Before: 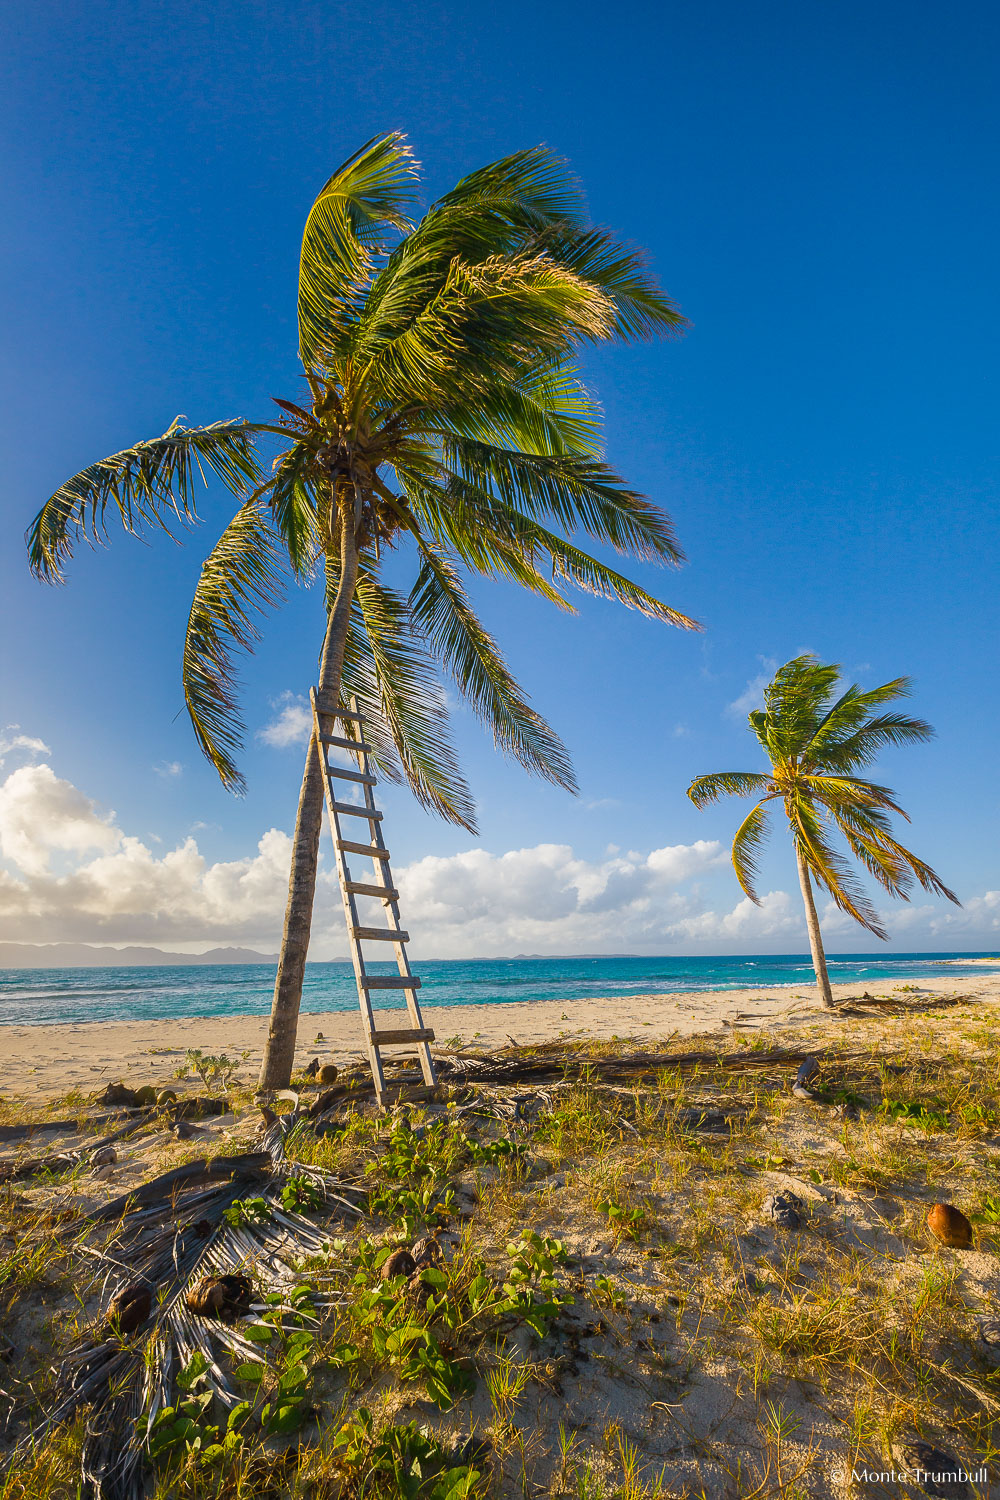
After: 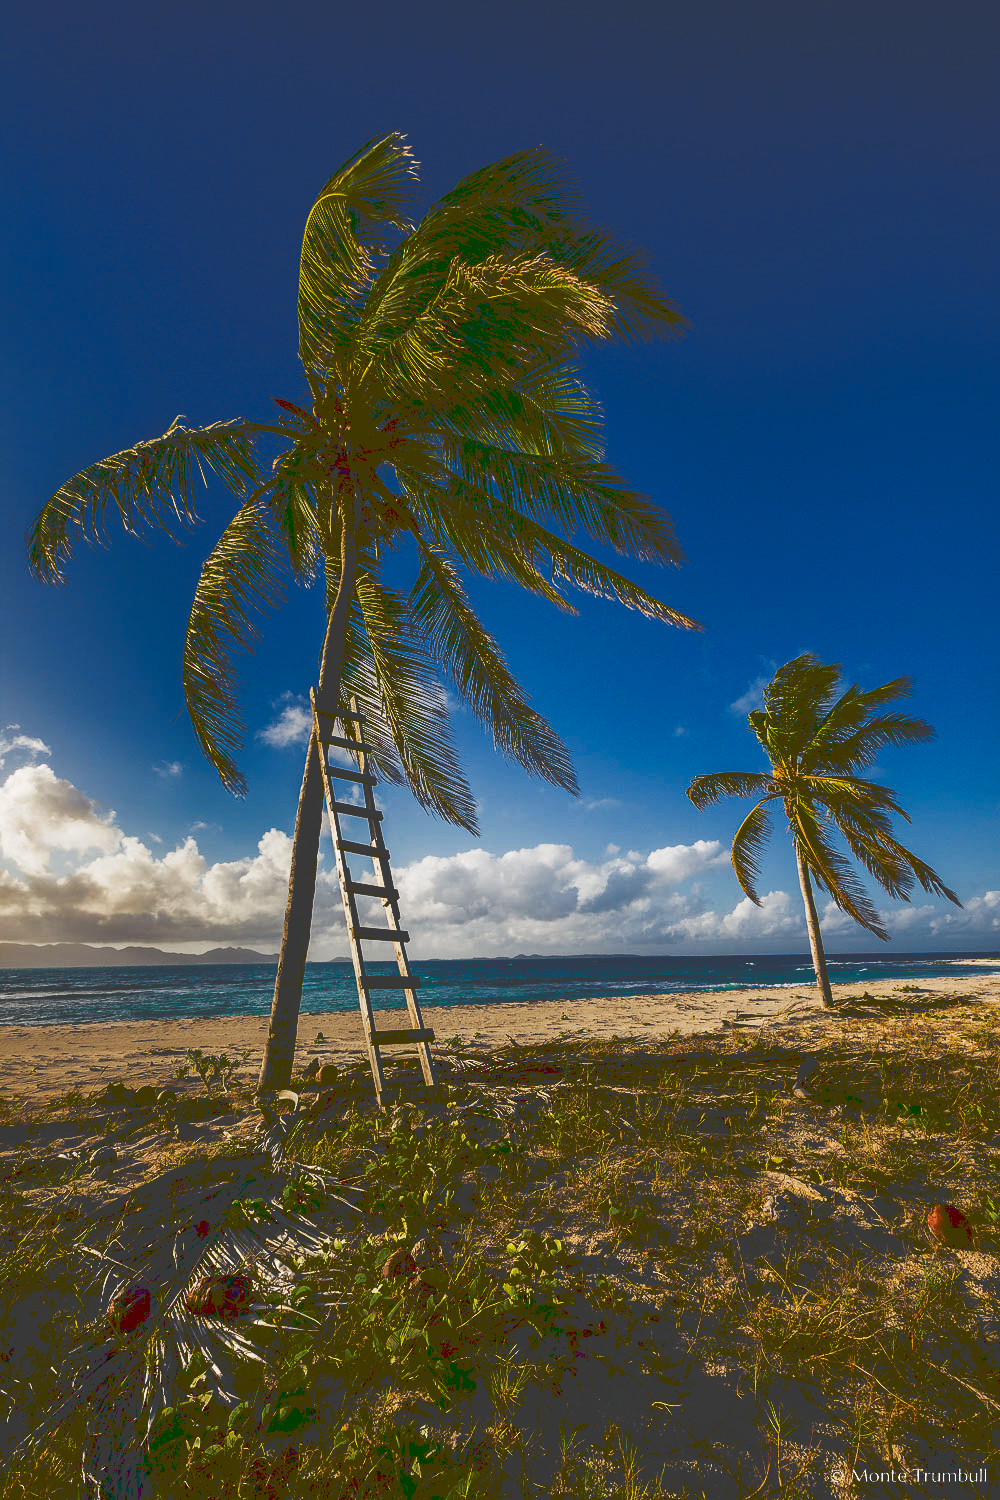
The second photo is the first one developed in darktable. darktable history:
tone curve: curves: ch0 [(0, 0) (0.003, 0.235) (0.011, 0.235) (0.025, 0.235) (0.044, 0.235) (0.069, 0.235) (0.1, 0.237) (0.136, 0.239) (0.177, 0.243) (0.224, 0.256) (0.277, 0.287) (0.335, 0.329) (0.399, 0.391) (0.468, 0.476) (0.543, 0.574) (0.623, 0.683) (0.709, 0.778) (0.801, 0.869) (0.898, 0.924) (1, 1)], preserve colors none
contrast brightness saturation: brightness -0.502
